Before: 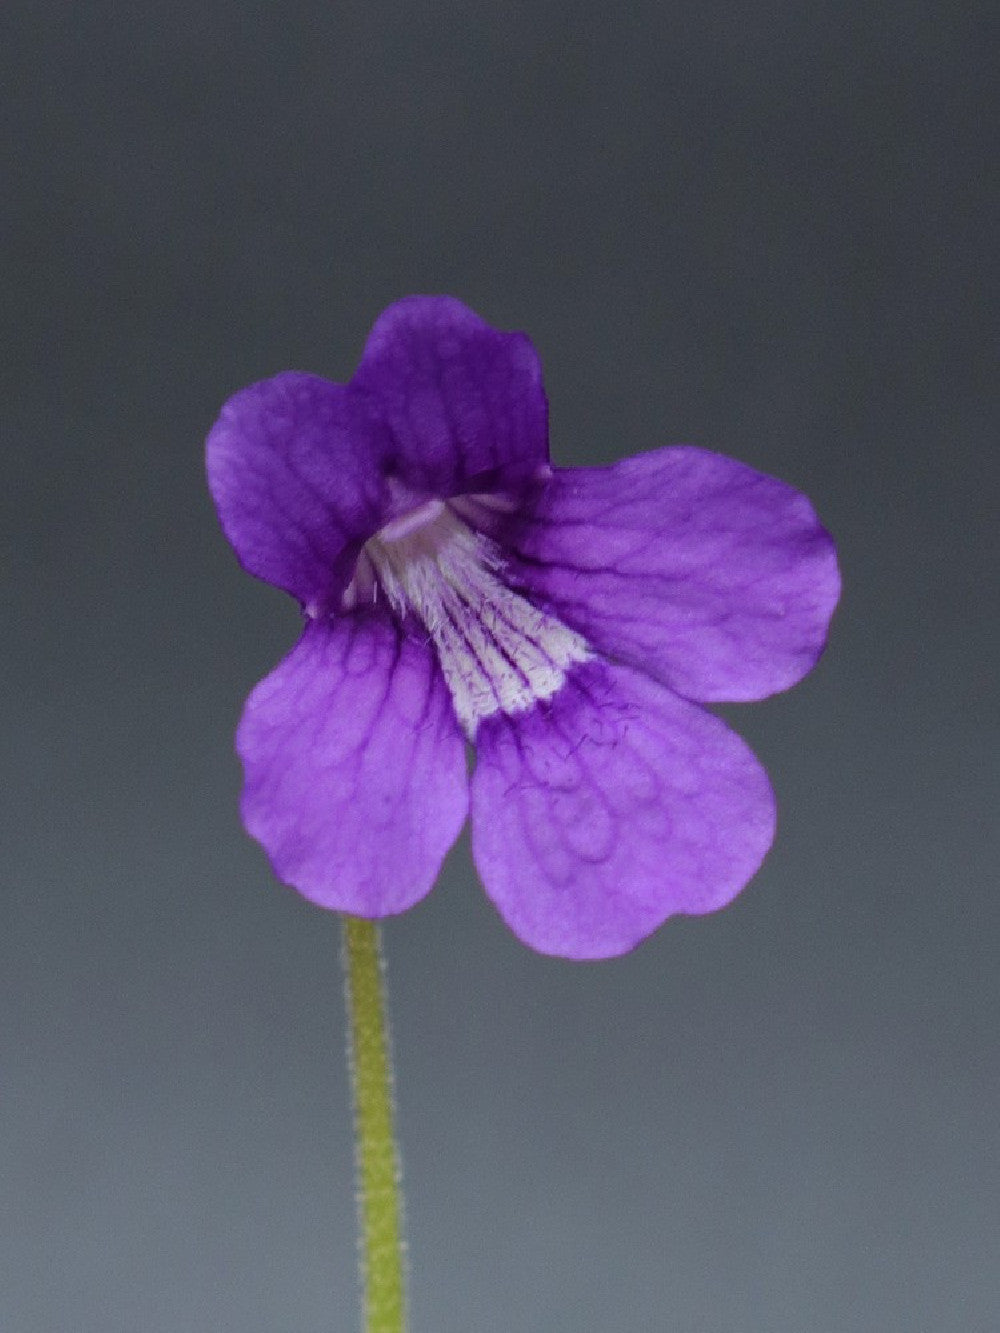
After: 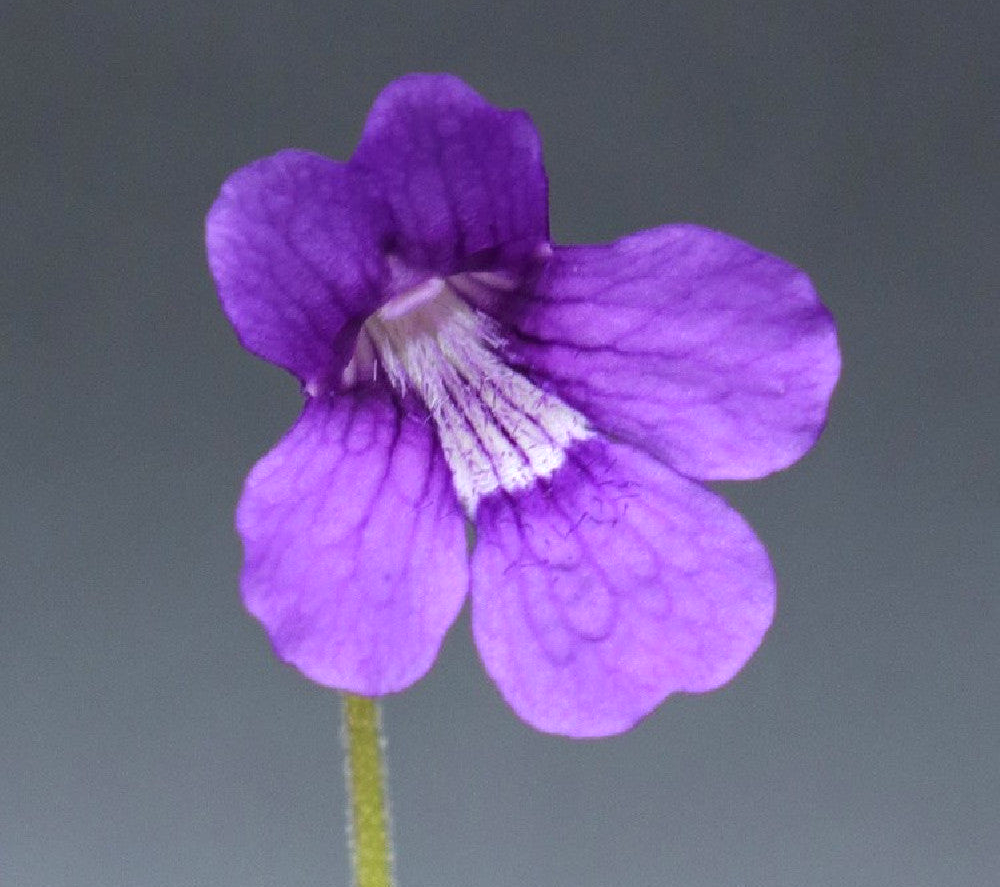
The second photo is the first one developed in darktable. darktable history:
crop: top 16.727%, bottom 16.727%
exposure: black level correction 0, exposure 0.7 EV, compensate exposure bias true, compensate highlight preservation false
